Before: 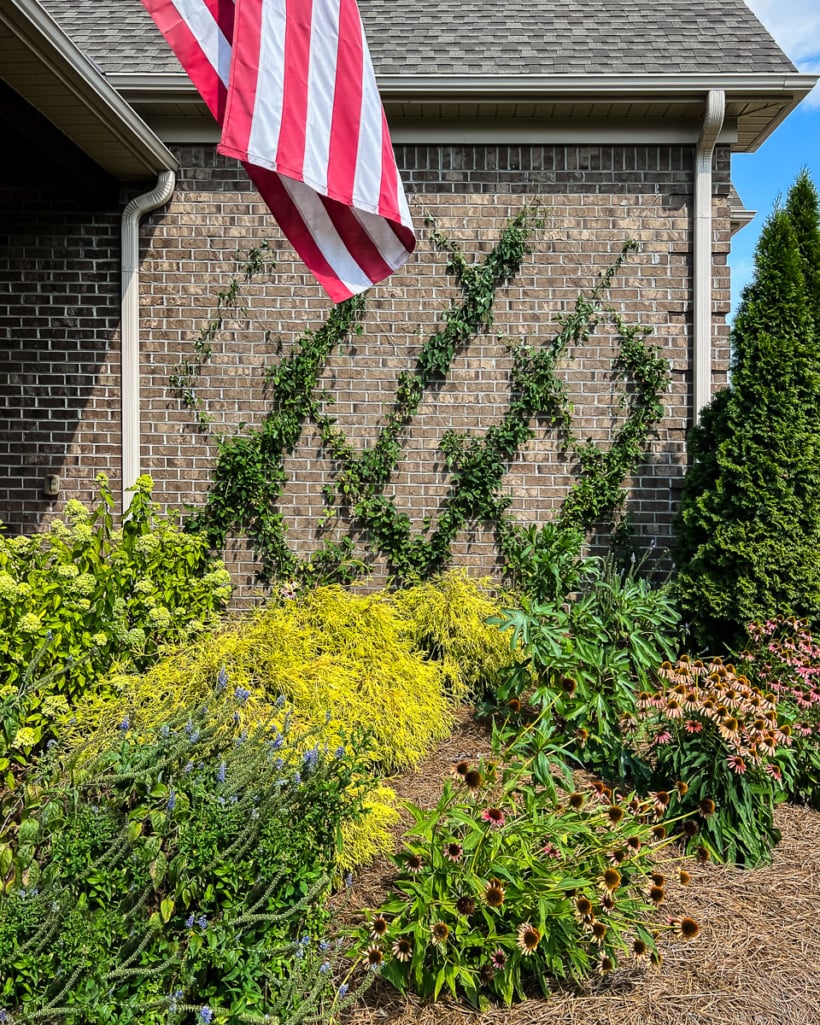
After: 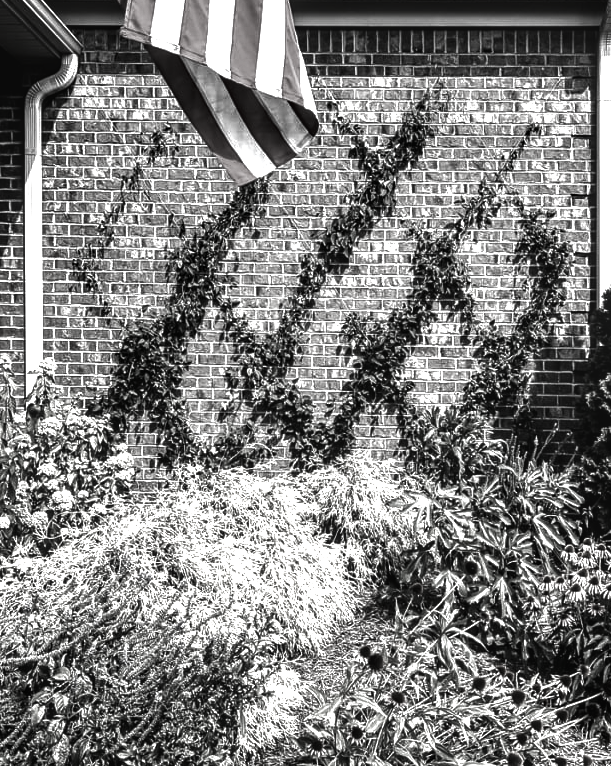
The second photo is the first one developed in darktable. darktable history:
exposure: black level correction 0, exposure 1.284 EV, compensate highlight preservation false
crop and rotate: left 11.886%, top 11.493%, right 13.521%, bottom 13.711%
contrast brightness saturation: contrast -0.038, brightness -0.599, saturation -0.982
haze removal: compatibility mode true, adaptive false
shadows and highlights: shadows 25.3, highlights -25.28
local contrast: on, module defaults
